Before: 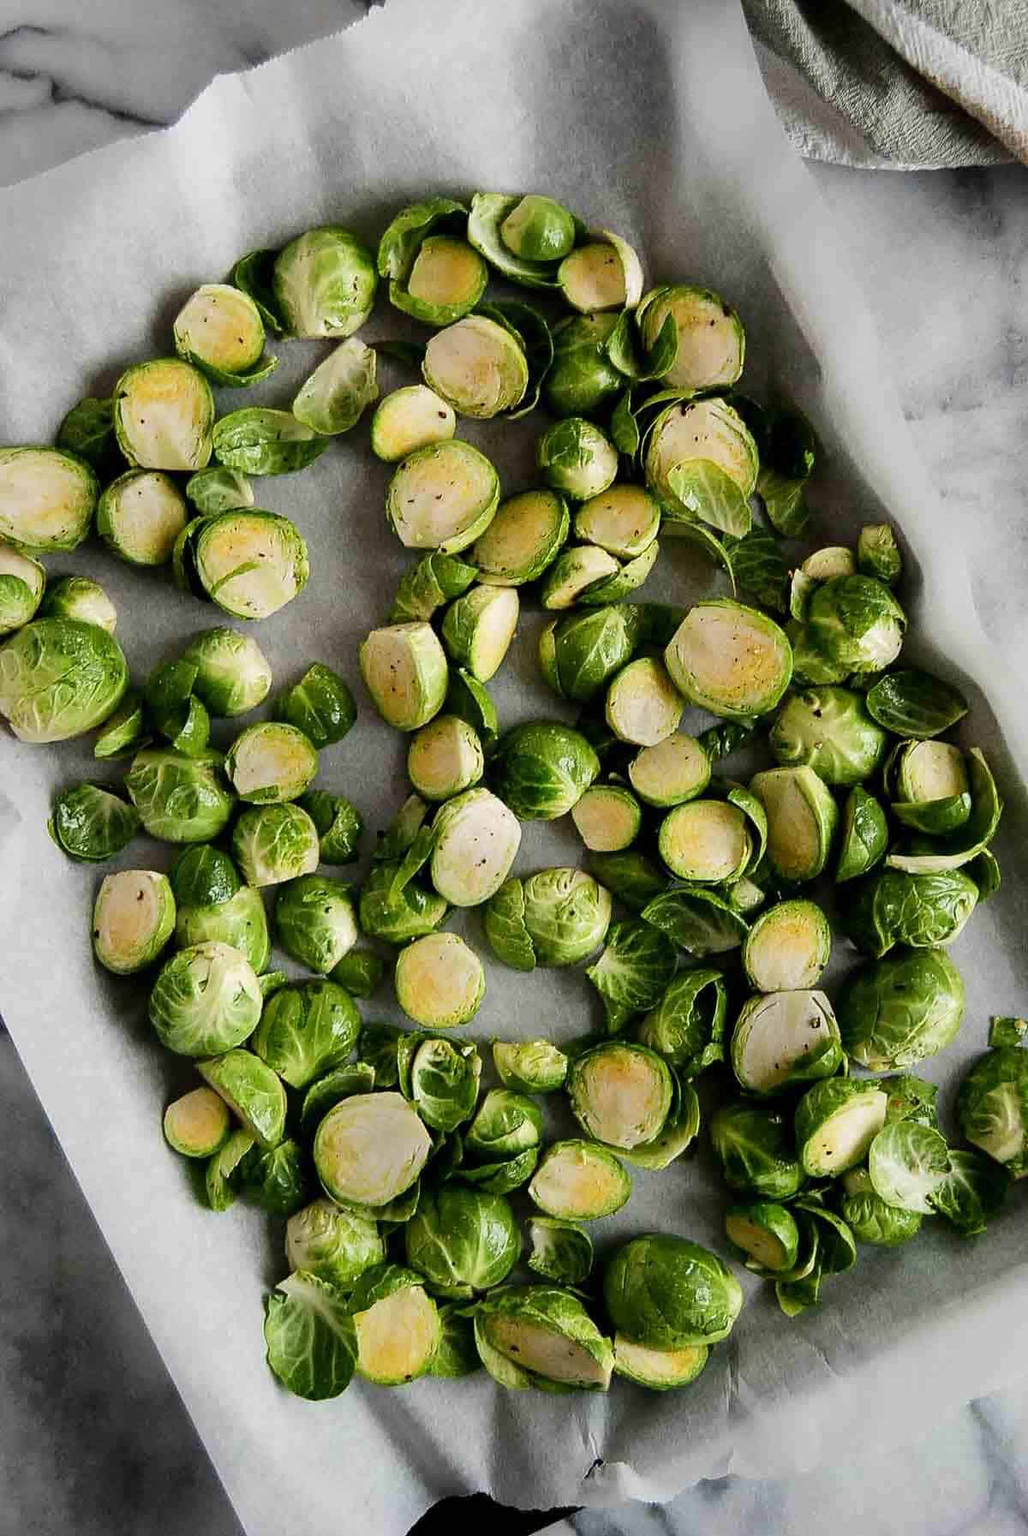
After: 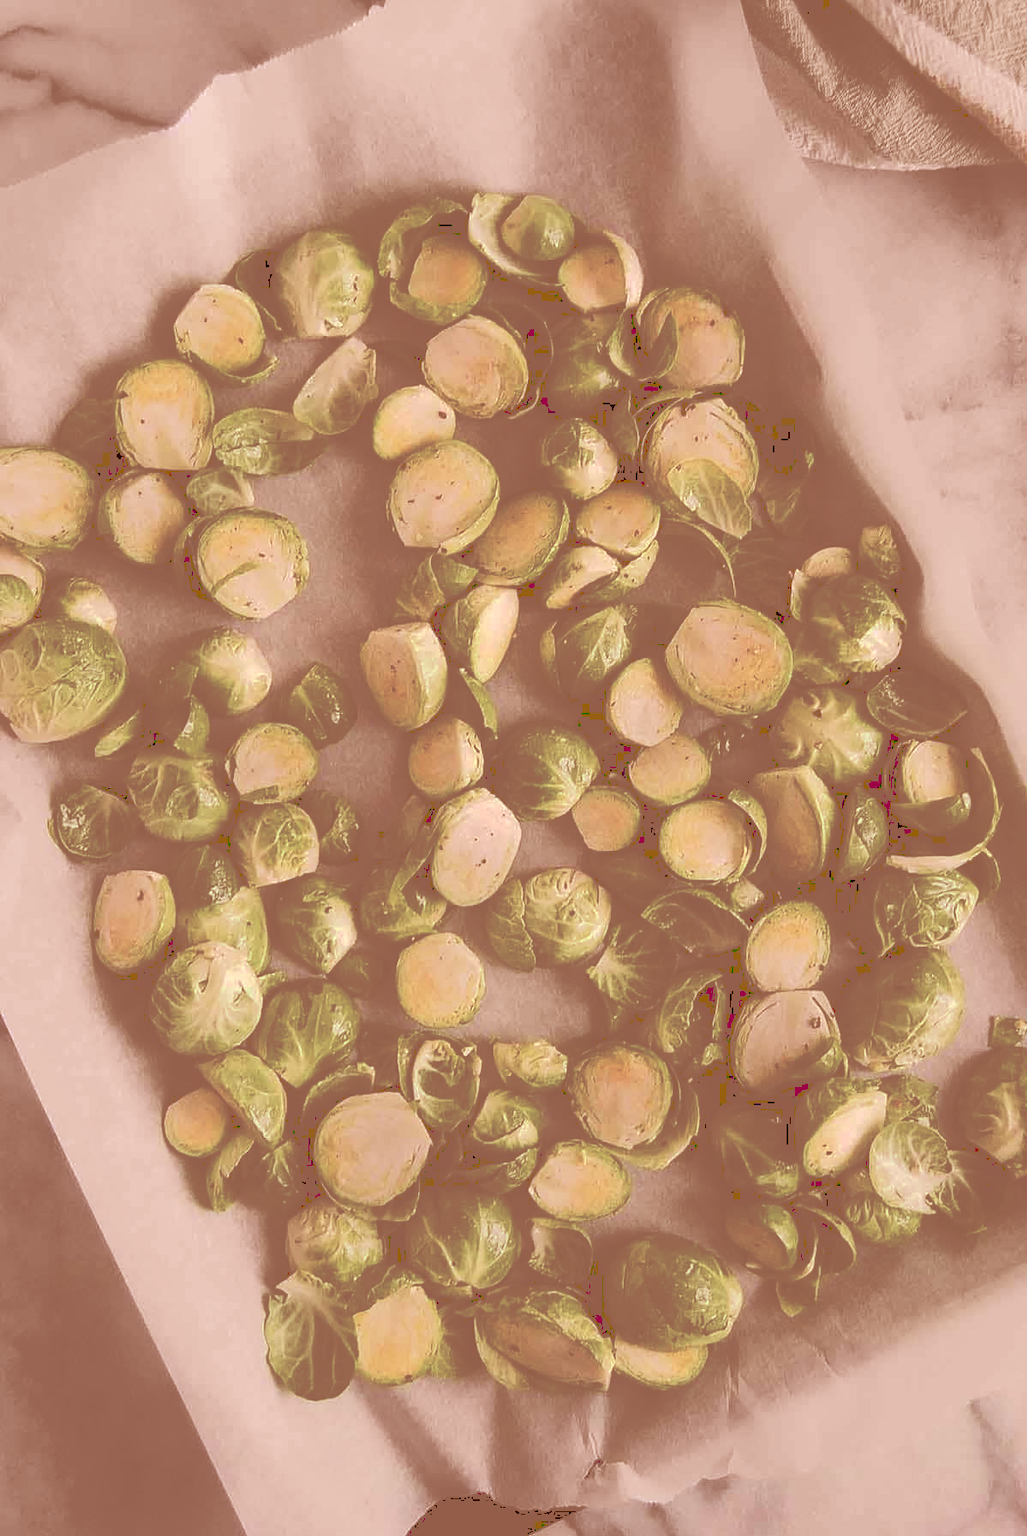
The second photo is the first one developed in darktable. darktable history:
tone curve: curves: ch0 [(0, 0) (0.003, 0.453) (0.011, 0.457) (0.025, 0.457) (0.044, 0.463) (0.069, 0.464) (0.1, 0.471) (0.136, 0.475) (0.177, 0.481) (0.224, 0.486) (0.277, 0.496) (0.335, 0.515) (0.399, 0.544) (0.468, 0.577) (0.543, 0.621) (0.623, 0.67) (0.709, 0.73) (0.801, 0.788) (0.898, 0.848) (1, 1)], preserve colors none
contrast brightness saturation: contrast 0.1, brightness 0.02, saturation 0.02
color correction: highlights a* 9.03, highlights b* 8.71, shadows a* 40, shadows b* 40, saturation 0.8
tone equalizer: on, module defaults
